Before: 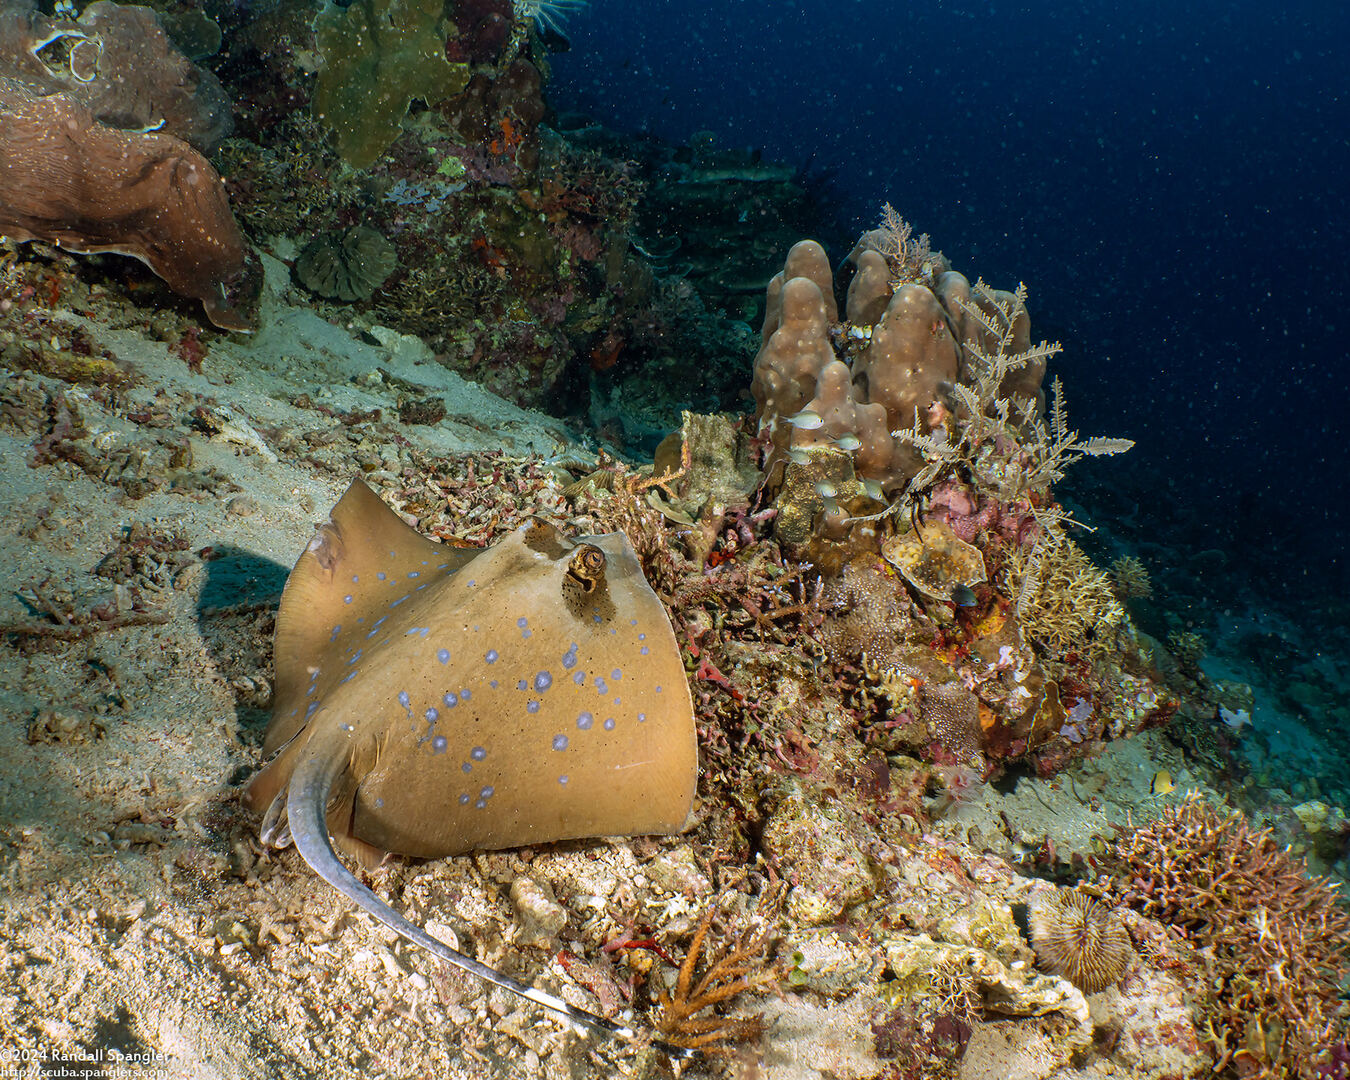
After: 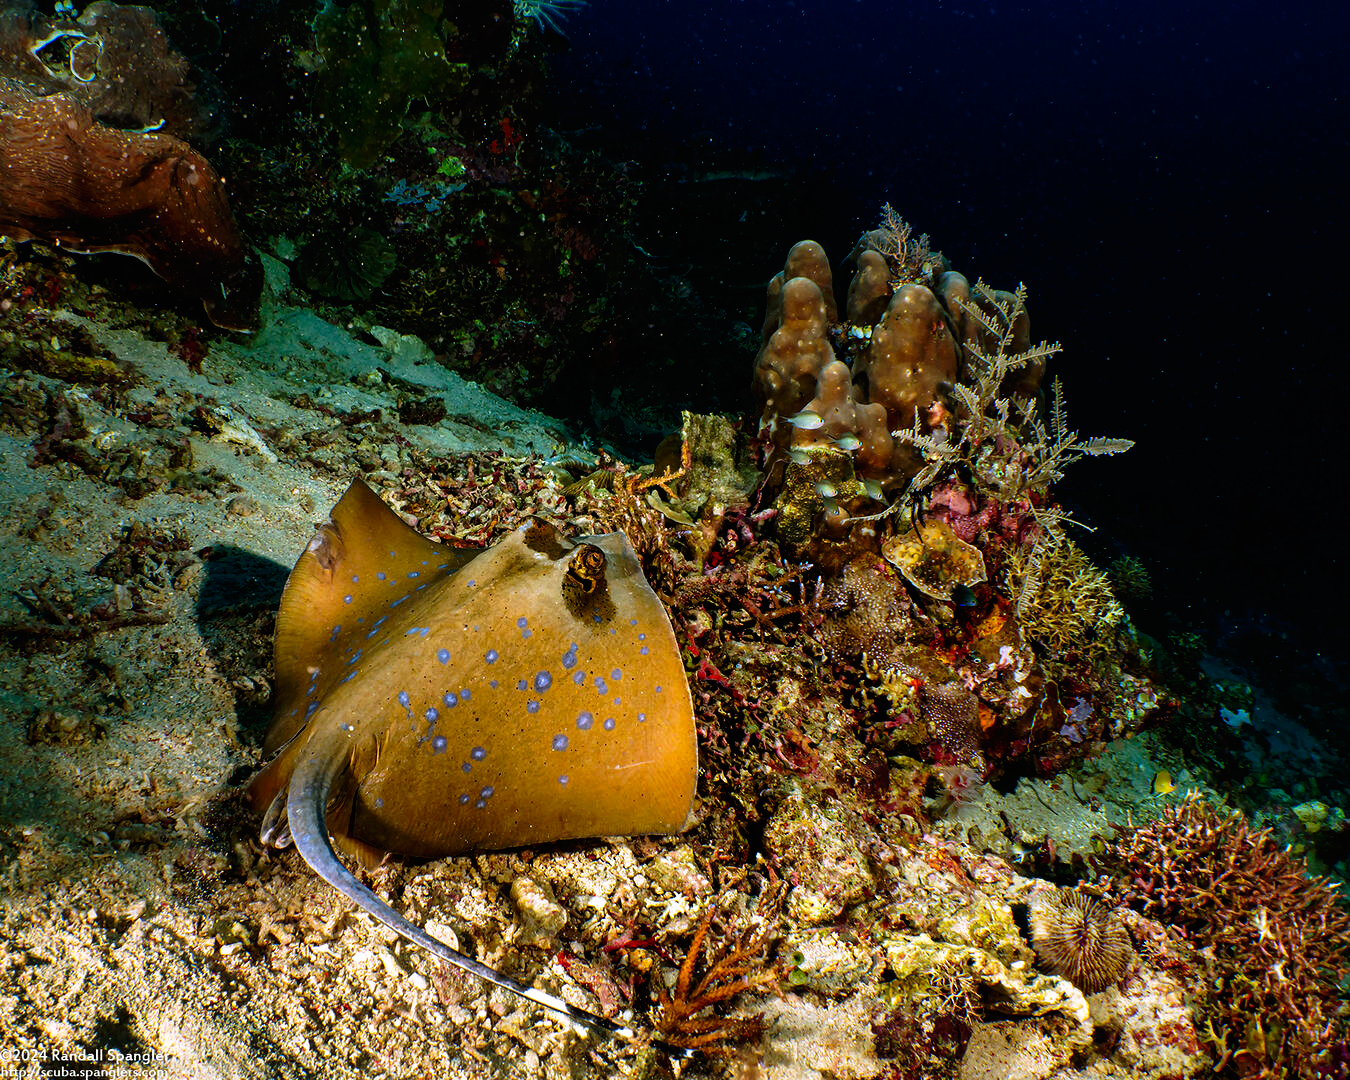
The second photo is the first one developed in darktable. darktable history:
color balance: lift [1.01, 1, 1, 1], gamma [1.097, 1, 1, 1], gain [0.85, 1, 1, 1]
tone curve: curves: ch0 [(0, 0) (0.003, 0.008) (0.011, 0.008) (0.025, 0.008) (0.044, 0.008) (0.069, 0.006) (0.1, 0.006) (0.136, 0.006) (0.177, 0.008) (0.224, 0.012) (0.277, 0.026) (0.335, 0.083) (0.399, 0.165) (0.468, 0.292) (0.543, 0.416) (0.623, 0.535) (0.709, 0.692) (0.801, 0.853) (0.898, 0.981) (1, 1)], preserve colors none
color balance rgb: perceptual saturation grading › global saturation 10%, global vibrance 10%
